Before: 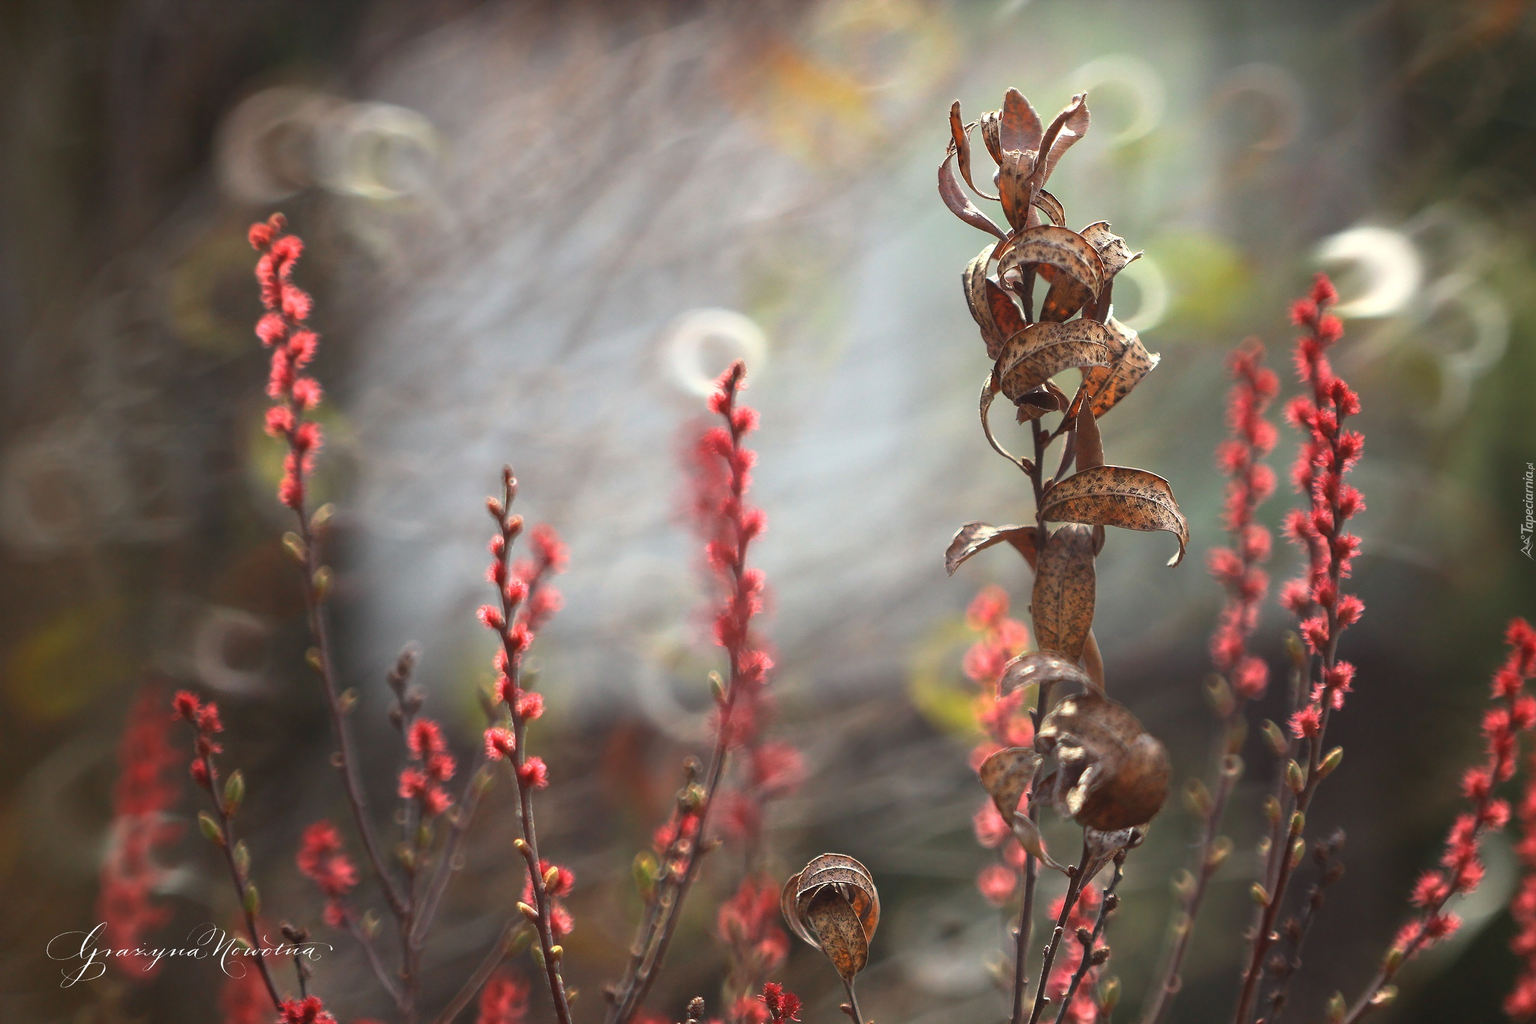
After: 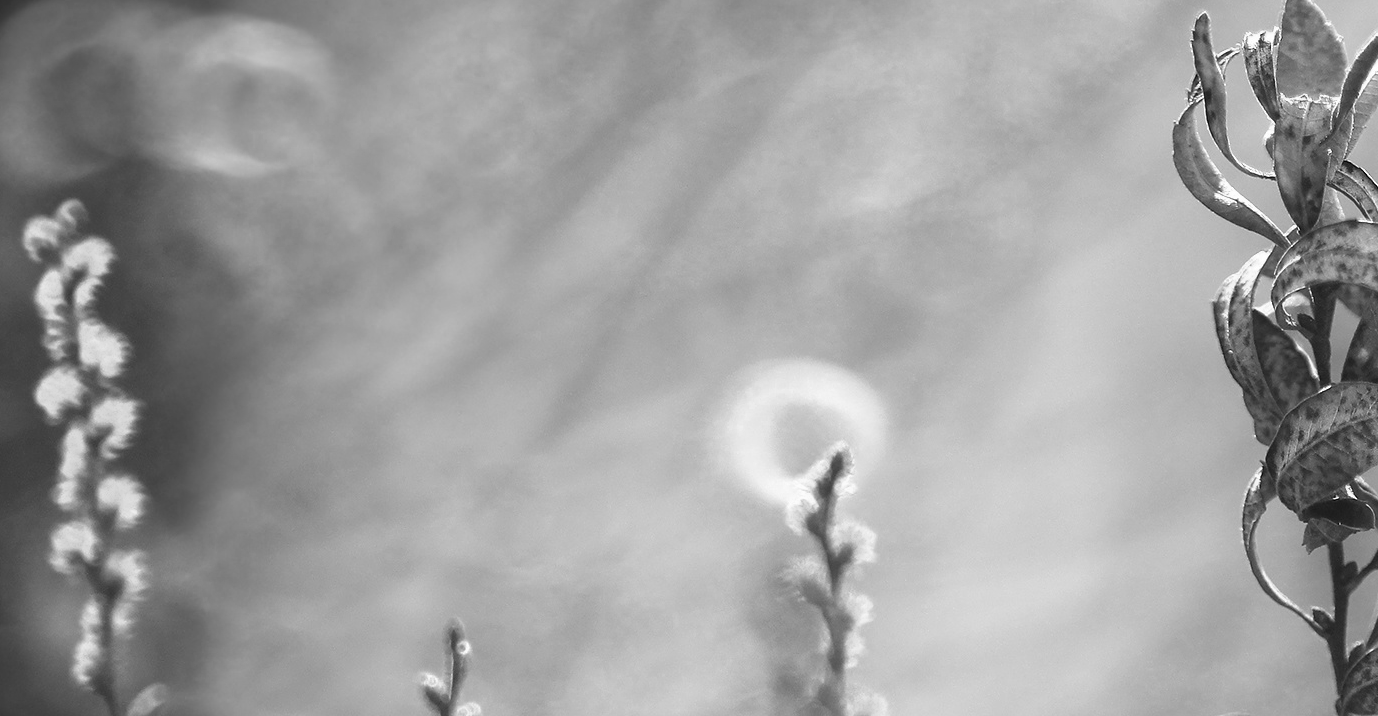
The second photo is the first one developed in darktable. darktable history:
crop: left 15.284%, top 9.102%, right 30.882%, bottom 48.946%
color zones: curves: ch0 [(0.004, 0.588) (0.116, 0.636) (0.259, 0.476) (0.423, 0.464) (0.75, 0.5)]; ch1 [(0, 0) (0.143, 0) (0.286, 0) (0.429, 0) (0.571, 0) (0.714, 0) (0.857, 0)]
